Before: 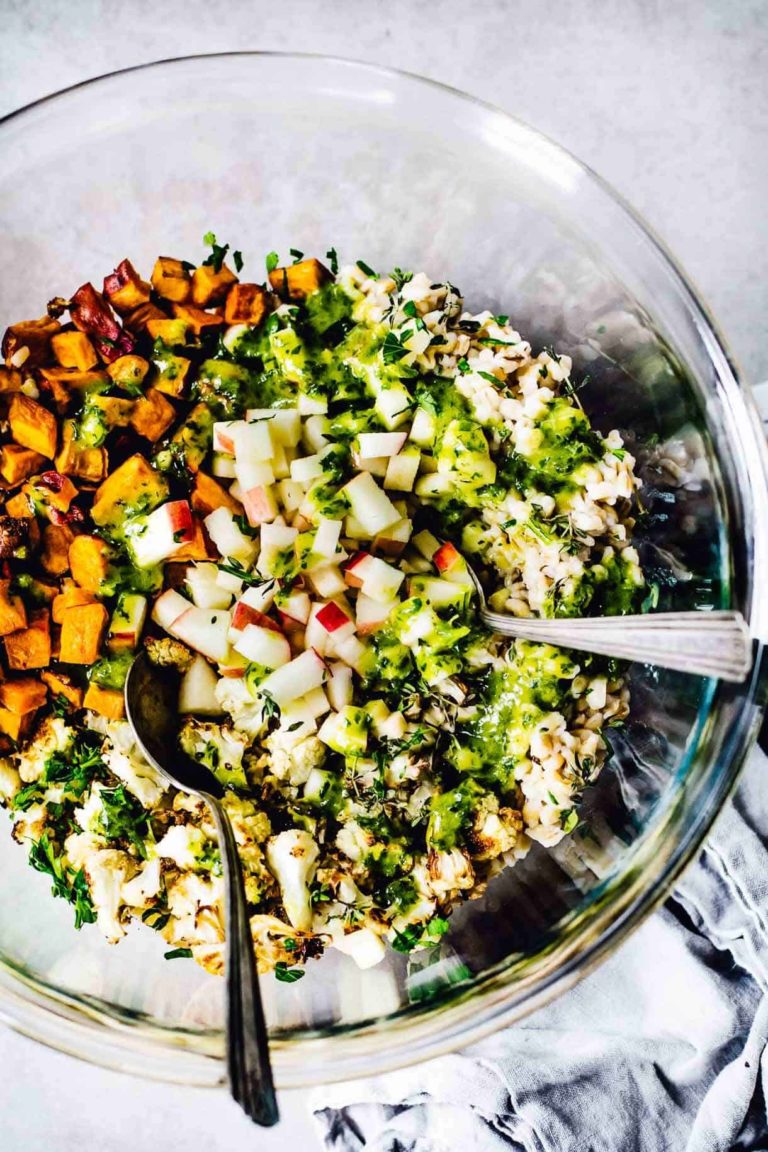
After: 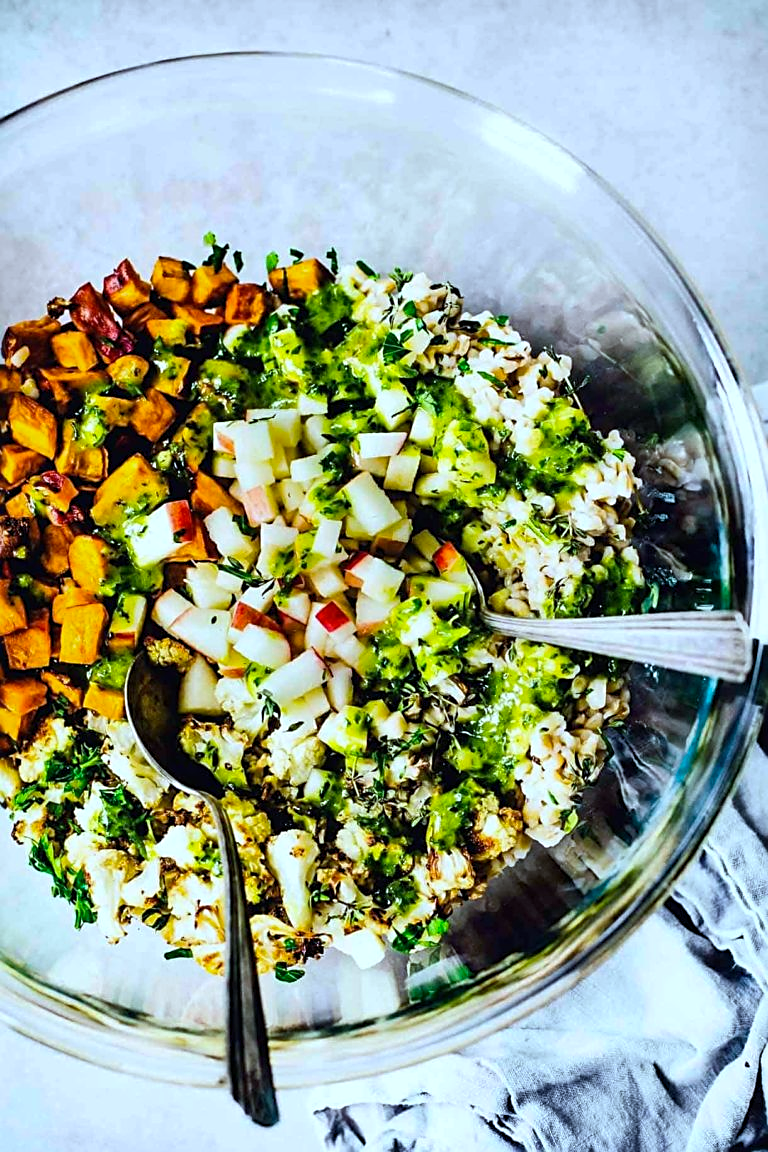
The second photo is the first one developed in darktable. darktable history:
sharpen: on, module defaults
levels: mode automatic, levels [0.062, 0.494, 0.925]
color calibration: output colorfulness [0, 0.315, 0, 0], illuminant F (fluorescent), F source F9 (Cool White Deluxe 4150 K) – high CRI, x 0.375, y 0.373, temperature 4156.93 K
